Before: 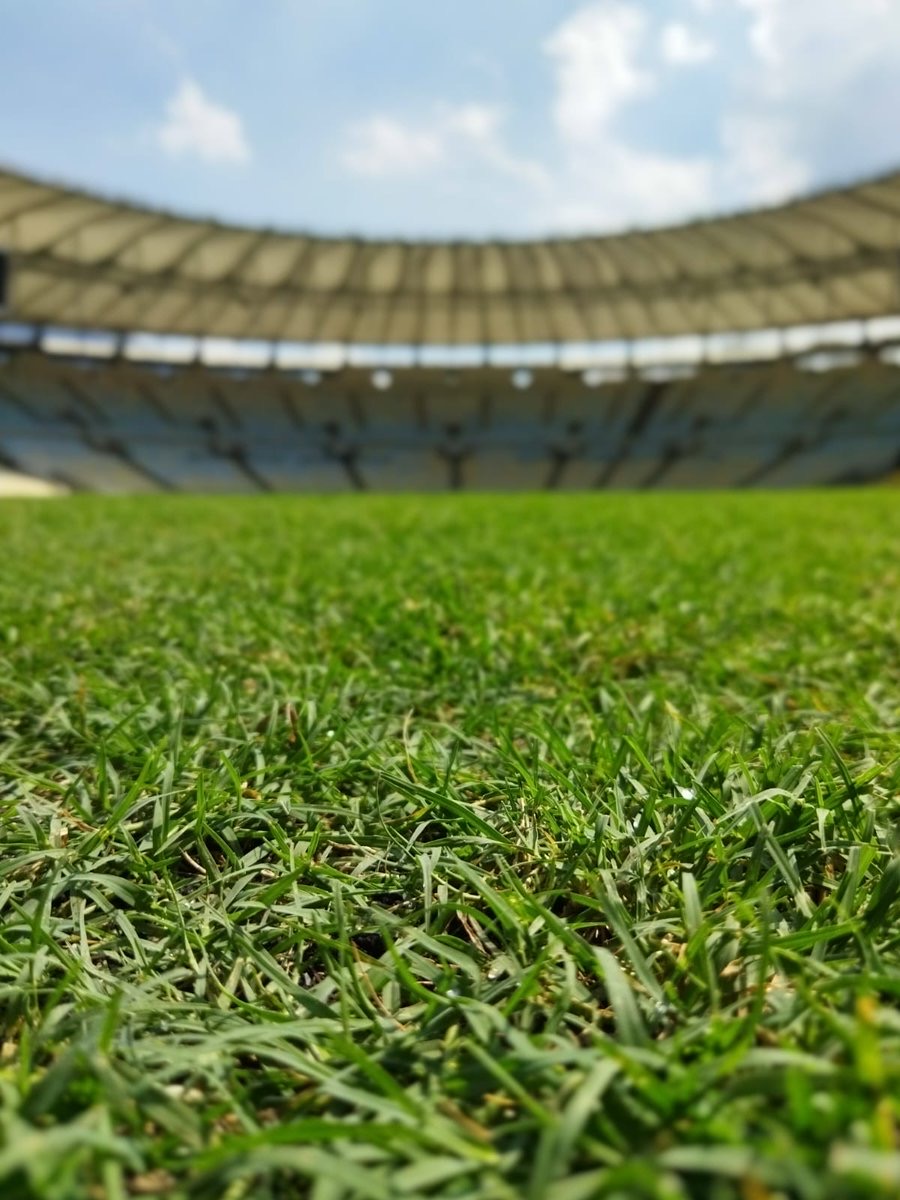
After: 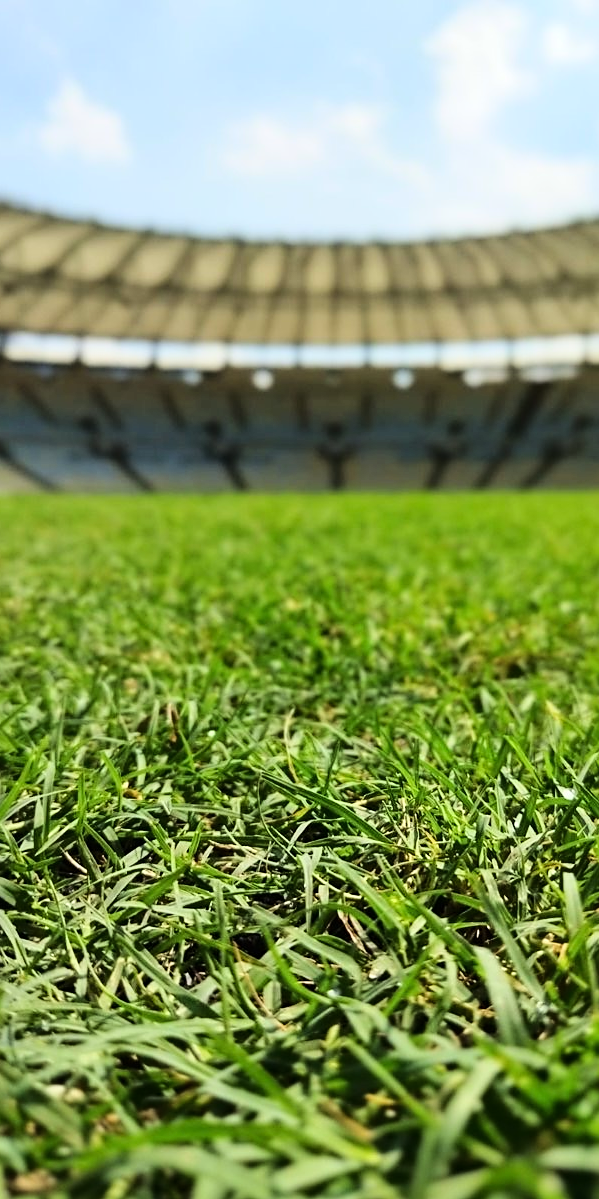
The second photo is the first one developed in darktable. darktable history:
sharpen: radius 1.9, amount 0.399, threshold 1.379
crop and rotate: left 13.33%, right 20.065%
base curve: curves: ch0 [(0, 0) (0.036, 0.025) (0.121, 0.166) (0.206, 0.329) (0.605, 0.79) (1, 1)]
